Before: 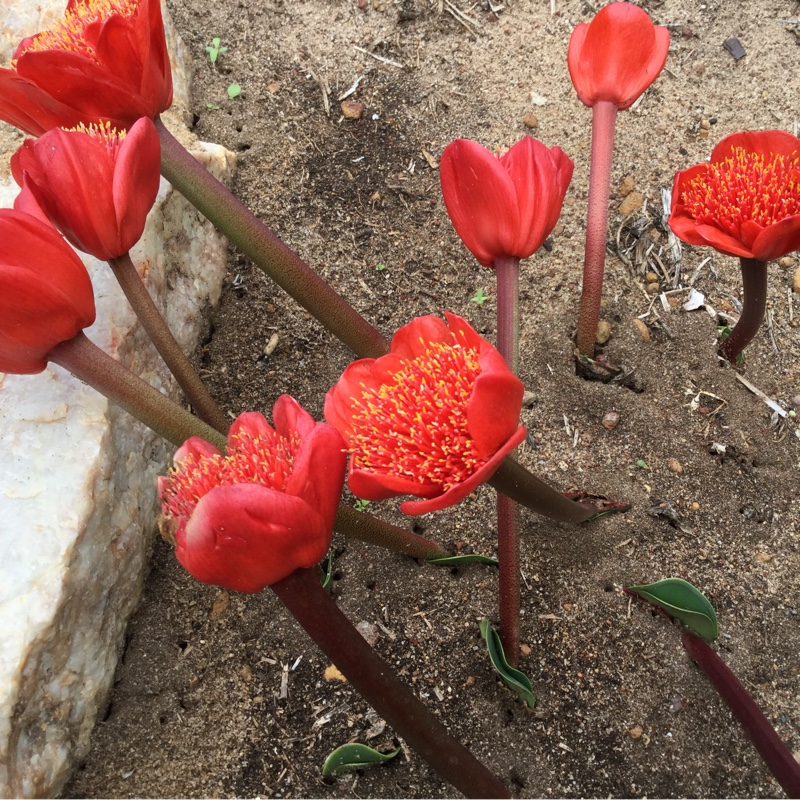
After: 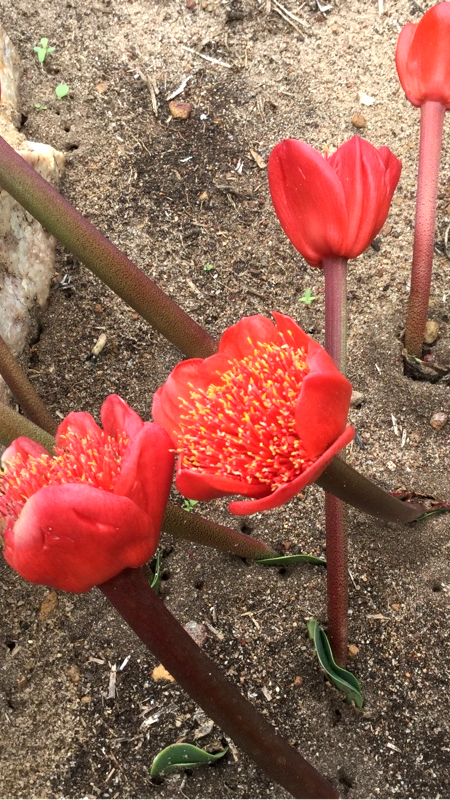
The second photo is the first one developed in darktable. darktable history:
crop: left 21.5%, right 22.233%
exposure: black level correction 0.001, exposure 0.5 EV, compensate exposure bias true, compensate highlight preservation false
